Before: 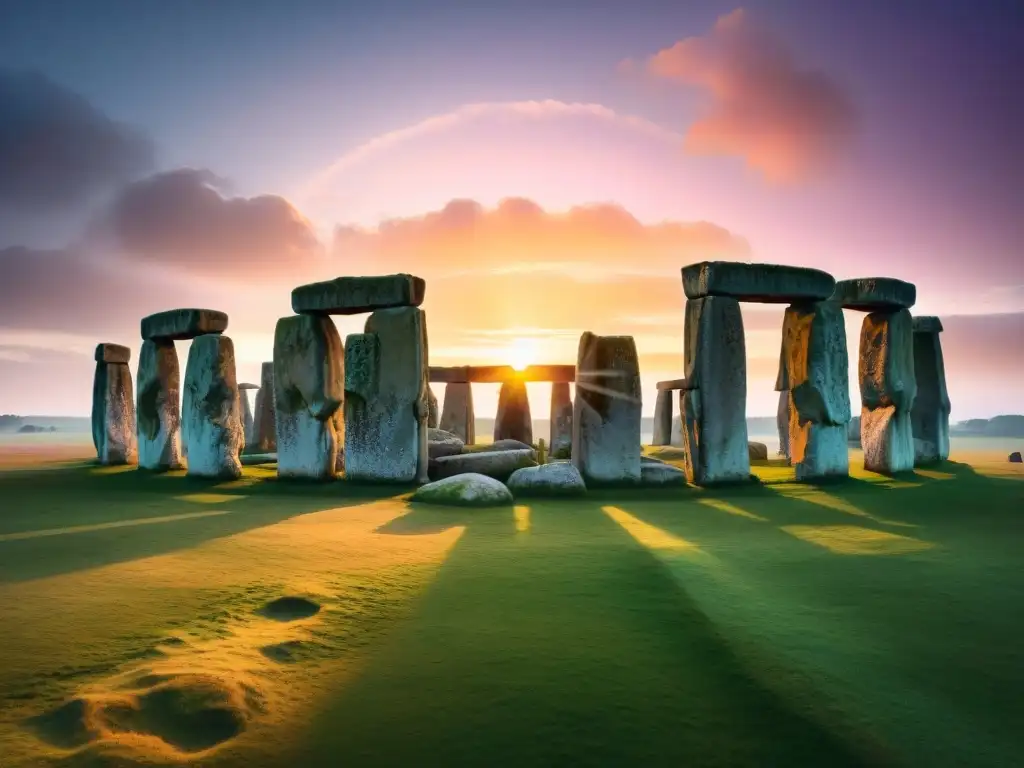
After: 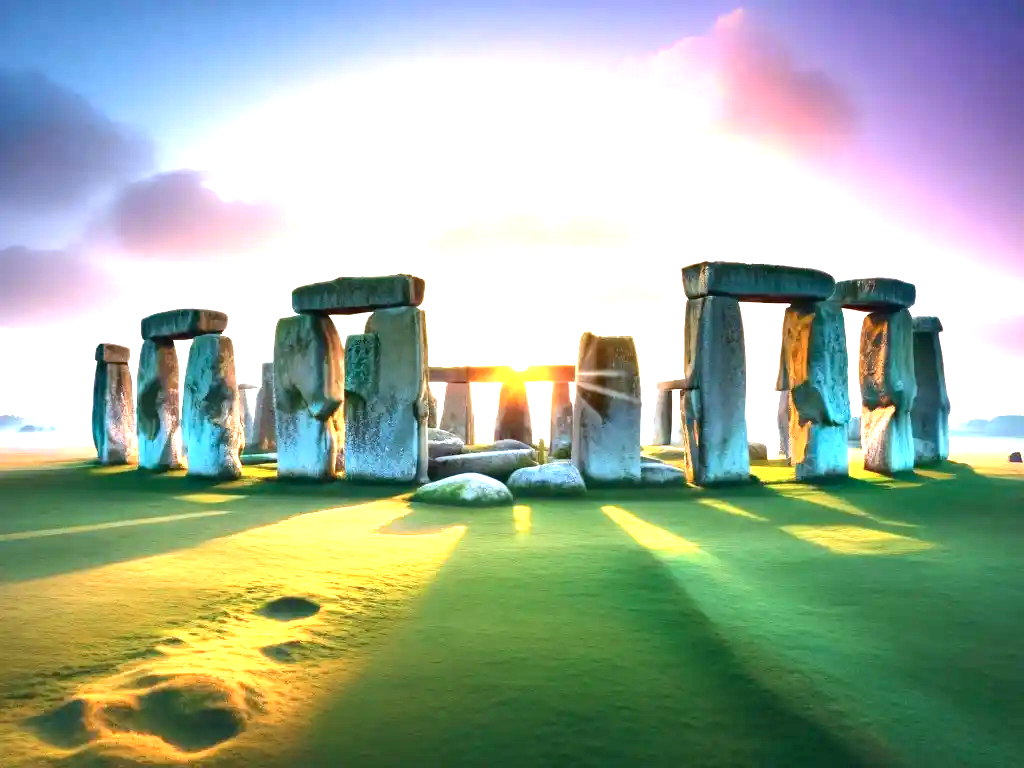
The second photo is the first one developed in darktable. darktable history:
exposure: black level correction 0, exposure 1.198 EV, compensate exposure bias true, compensate highlight preservation false
color calibration: x 0.367, y 0.379, temperature 4395.86 K
levels: levels [0, 0.43, 0.859]
